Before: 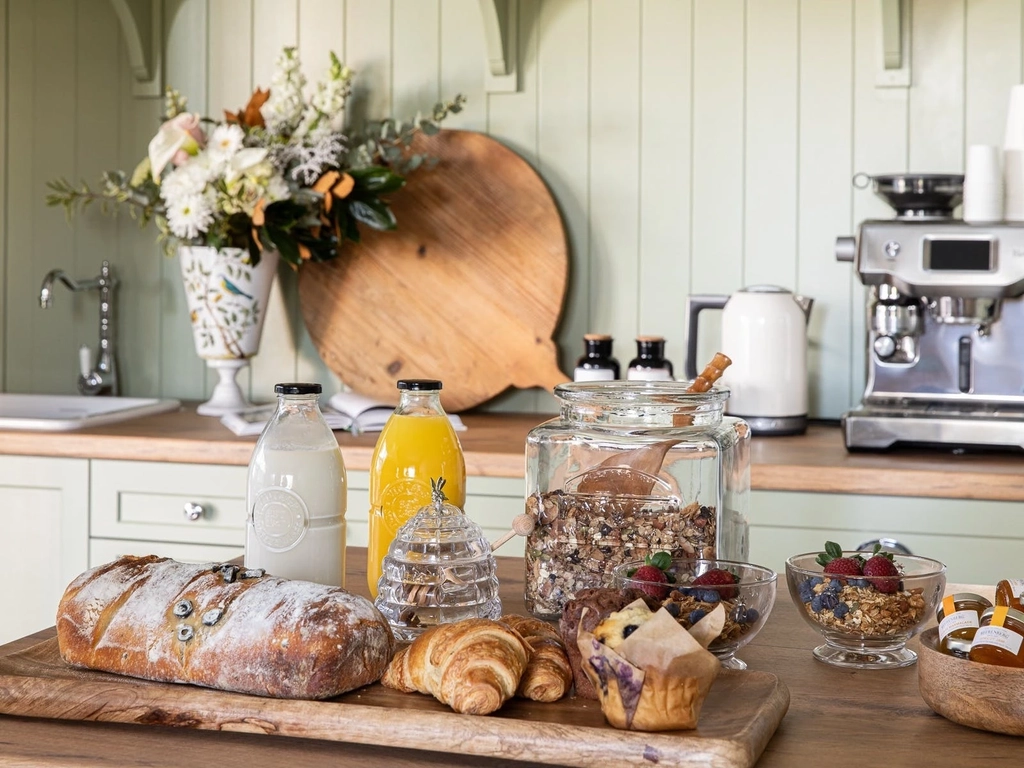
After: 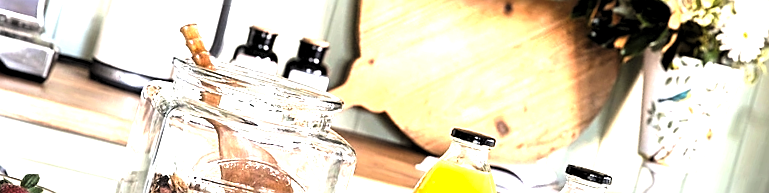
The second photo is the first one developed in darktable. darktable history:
exposure: black level correction 0, exposure 1.2 EV, compensate exposure bias true, compensate highlight preservation false
sharpen: on, module defaults
contrast brightness saturation: contrast -0.11
crop and rotate: angle 16.12°, top 30.835%, bottom 35.653%
levels: levels [0.129, 0.519, 0.867]
